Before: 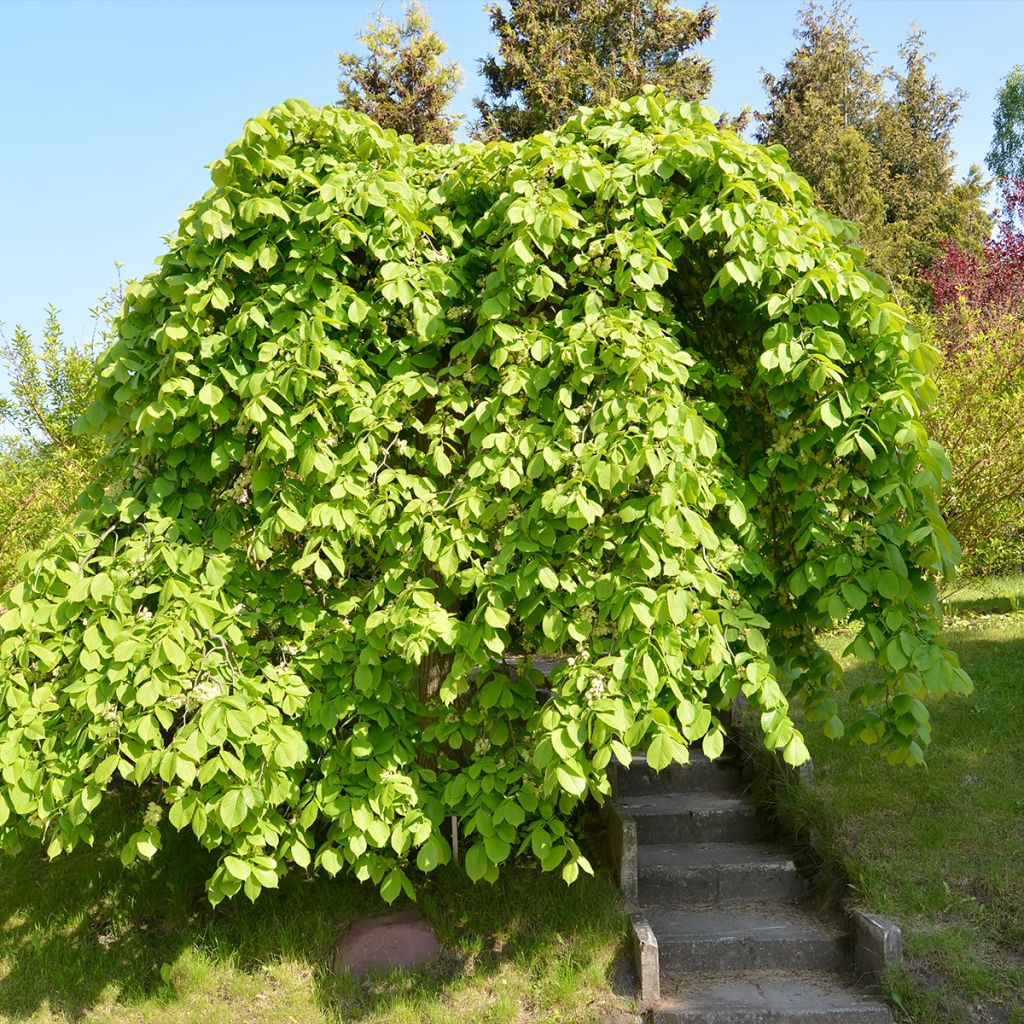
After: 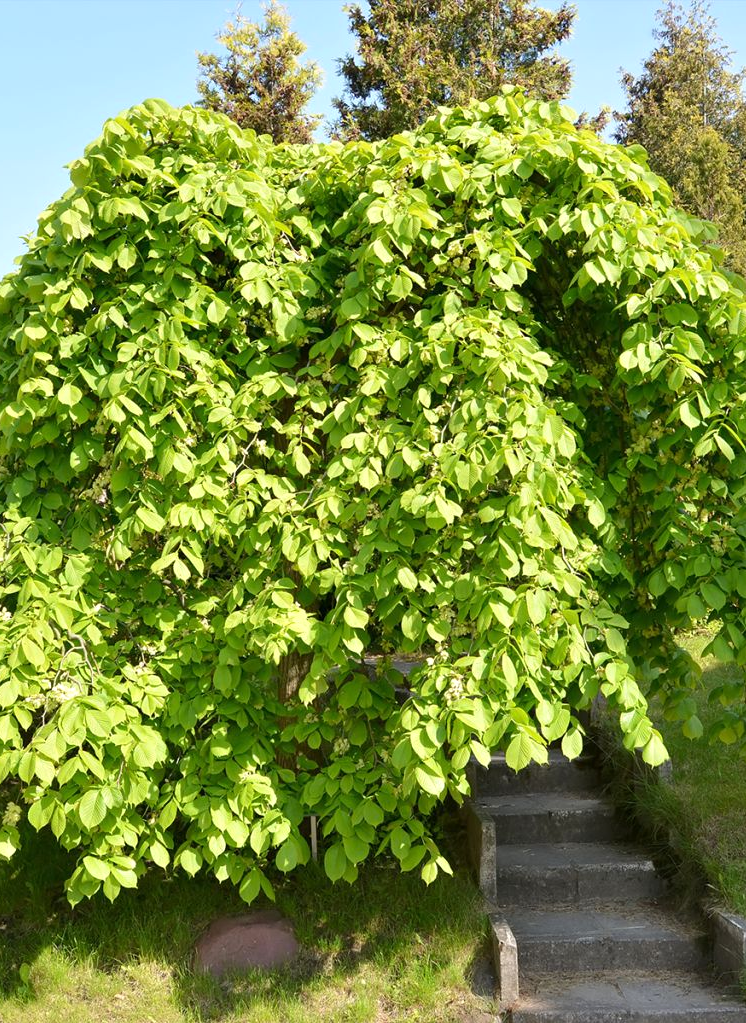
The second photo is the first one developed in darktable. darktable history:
tone equalizer: mask exposure compensation -0.495 EV
exposure: exposure 0.126 EV, compensate highlight preservation false
crop: left 13.79%, right 13.334%
